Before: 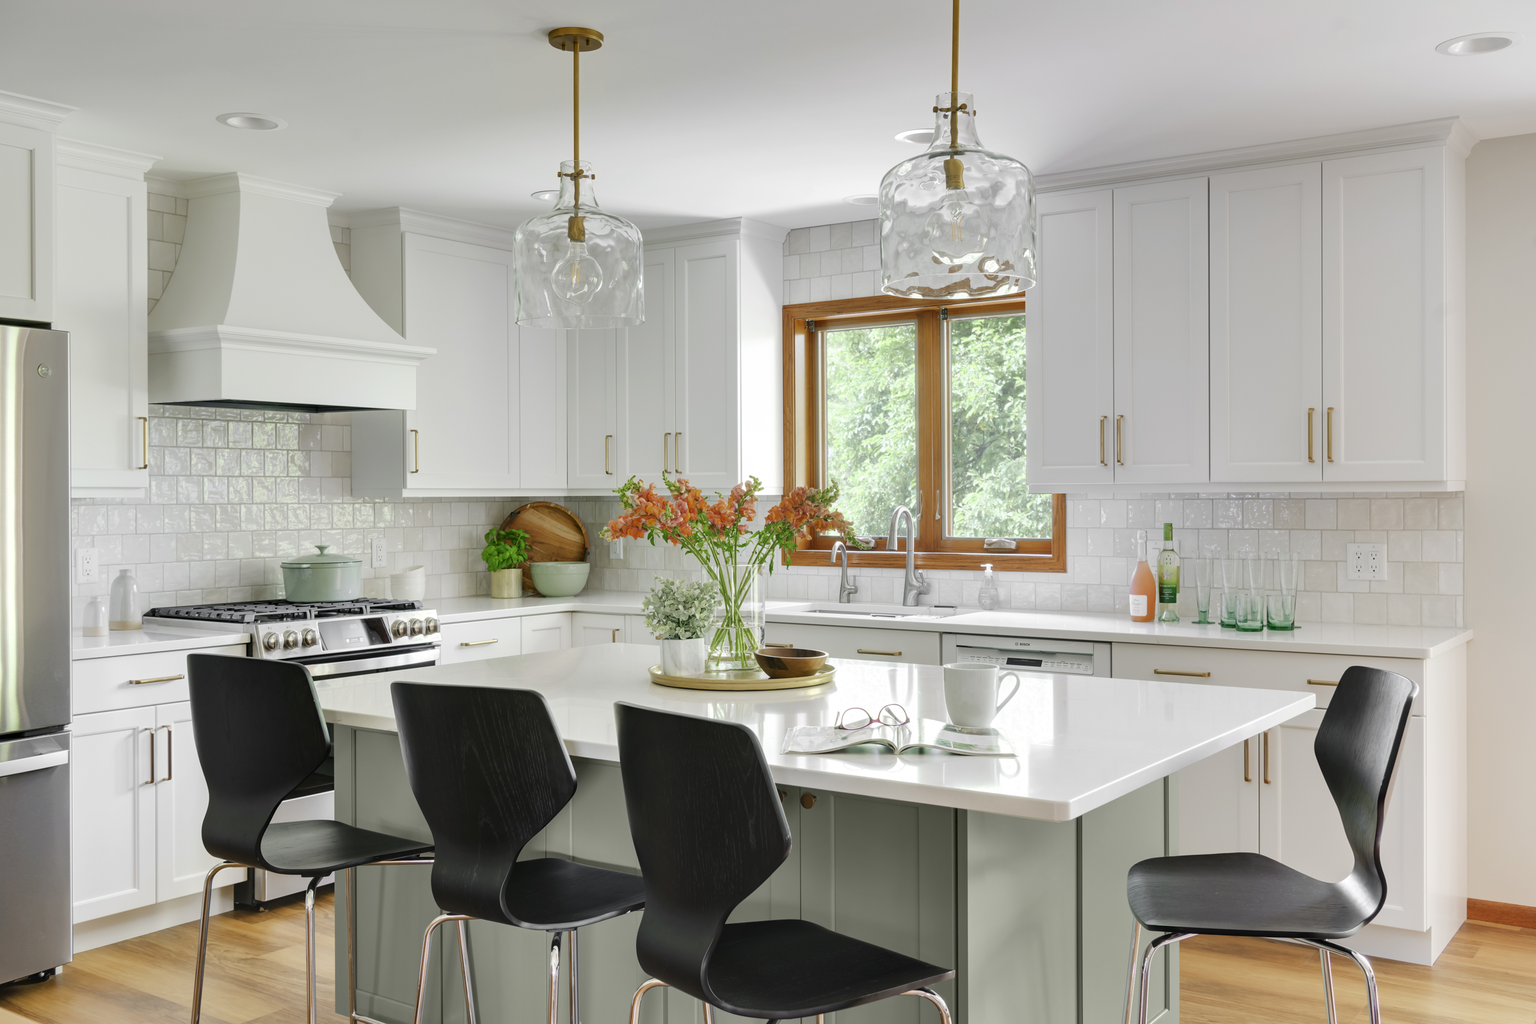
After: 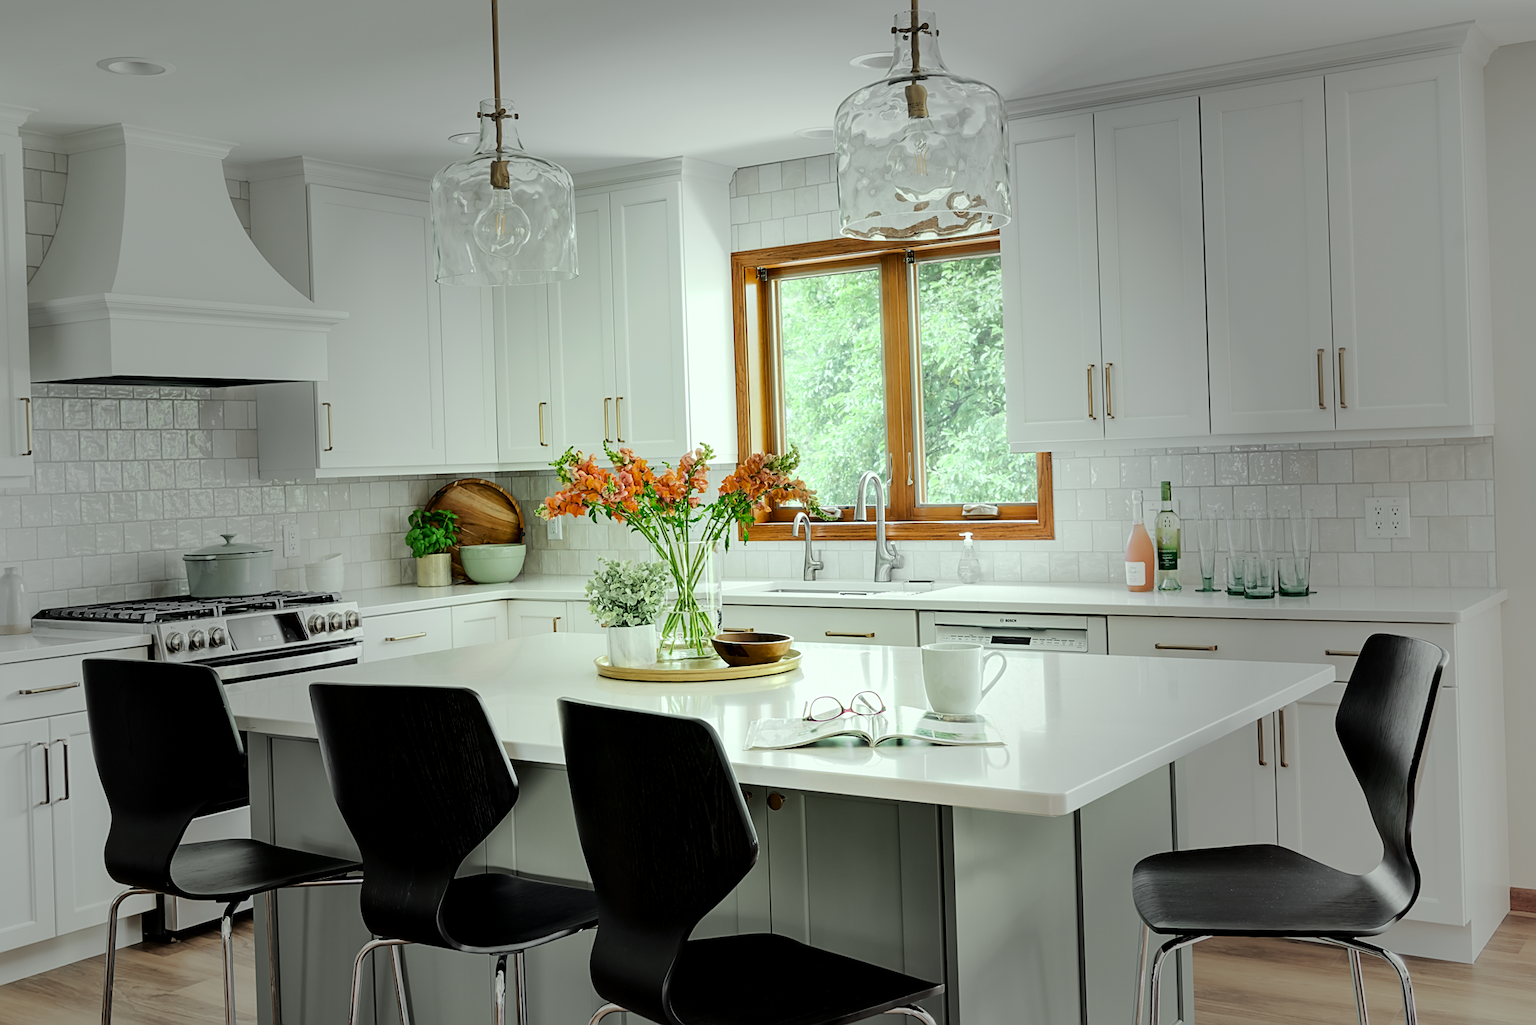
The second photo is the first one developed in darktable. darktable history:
tone equalizer: -7 EV 0.124 EV, edges refinement/feathering 500, mask exposure compensation -1.57 EV, preserve details no
exposure: black level correction 0.009, compensate highlight preservation false
color correction: highlights a* -7.73, highlights b* 3.69
sharpen: on, module defaults
vignetting: fall-off start 30.59%, fall-off radius 35.38%
crop and rotate: angle 1.72°, left 5.818%, top 5.681%
tone curve: curves: ch0 [(0, 0) (0.126, 0.061) (0.338, 0.285) (0.494, 0.518) (0.703, 0.762) (1, 1)]; ch1 [(0, 0) (0.389, 0.313) (0.457, 0.442) (0.5, 0.501) (0.55, 0.578) (1, 1)]; ch2 [(0, 0) (0.44, 0.424) (0.501, 0.499) (0.557, 0.564) (0.613, 0.67) (0.707, 0.746) (1, 1)], color space Lab, linked channels, preserve colors none
